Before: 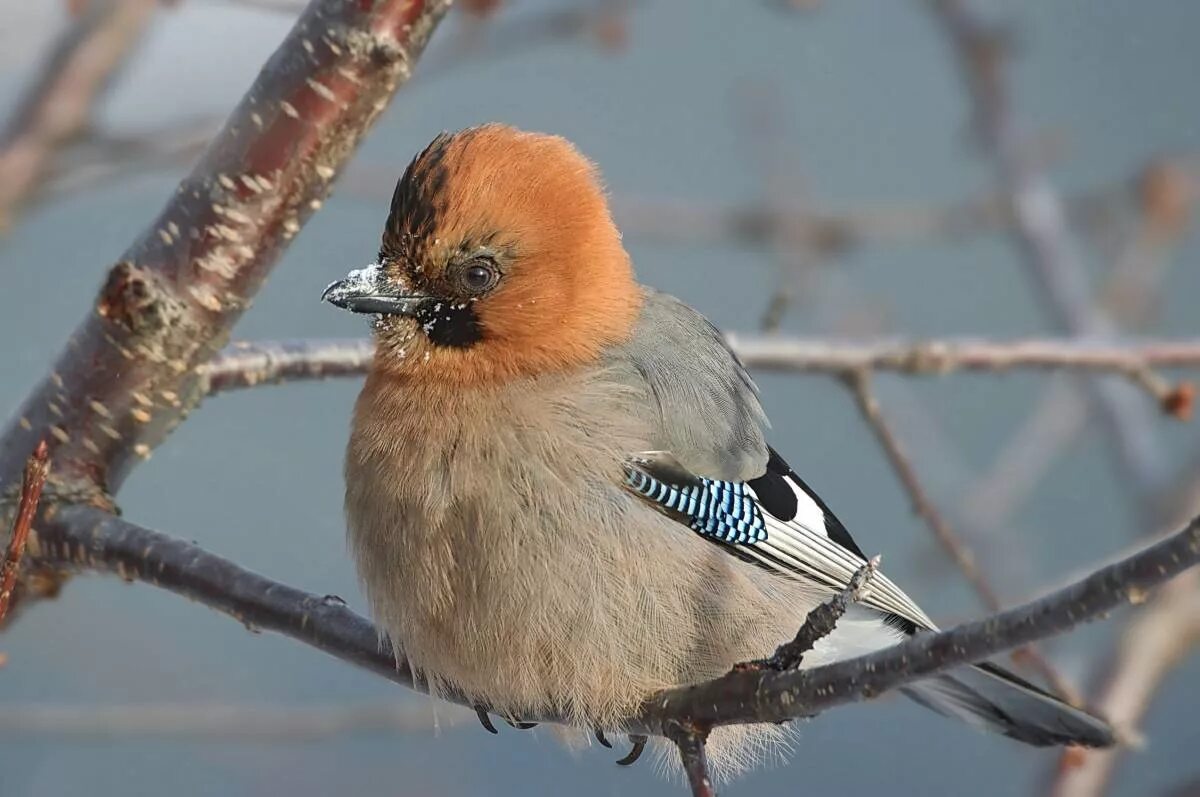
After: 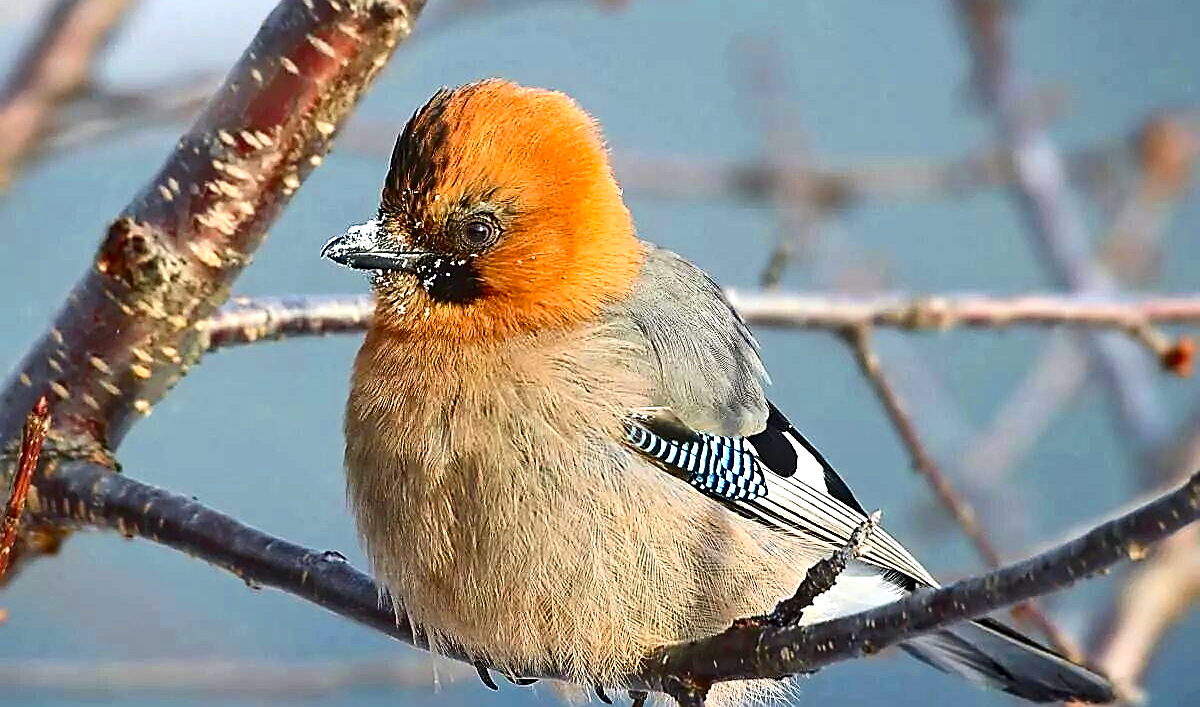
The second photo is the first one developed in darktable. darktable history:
crop and rotate: top 5.53%, bottom 5.734%
exposure: black level correction 0, exposure 0.699 EV, compensate highlight preservation false
sharpen: radius 1.385, amount 1.249, threshold 0.698
haze removal: adaptive false
color zones: curves: ch0 [(0.25, 0.5) (0.347, 0.092) (0.75, 0.5)]; ch1 [(0.25, 0.5) (0.33, 0.51) (0.75, 0.5)], mix -122.58%
contrast brightness saturation: contrast 0.19, brightness -0.1, saturation 0.212
color balance rgb: linear chroma grading › global chroma 15.384%, perceptual saturation grading › global saturation 0.05%, saturation formula JzAzBz (2021)
